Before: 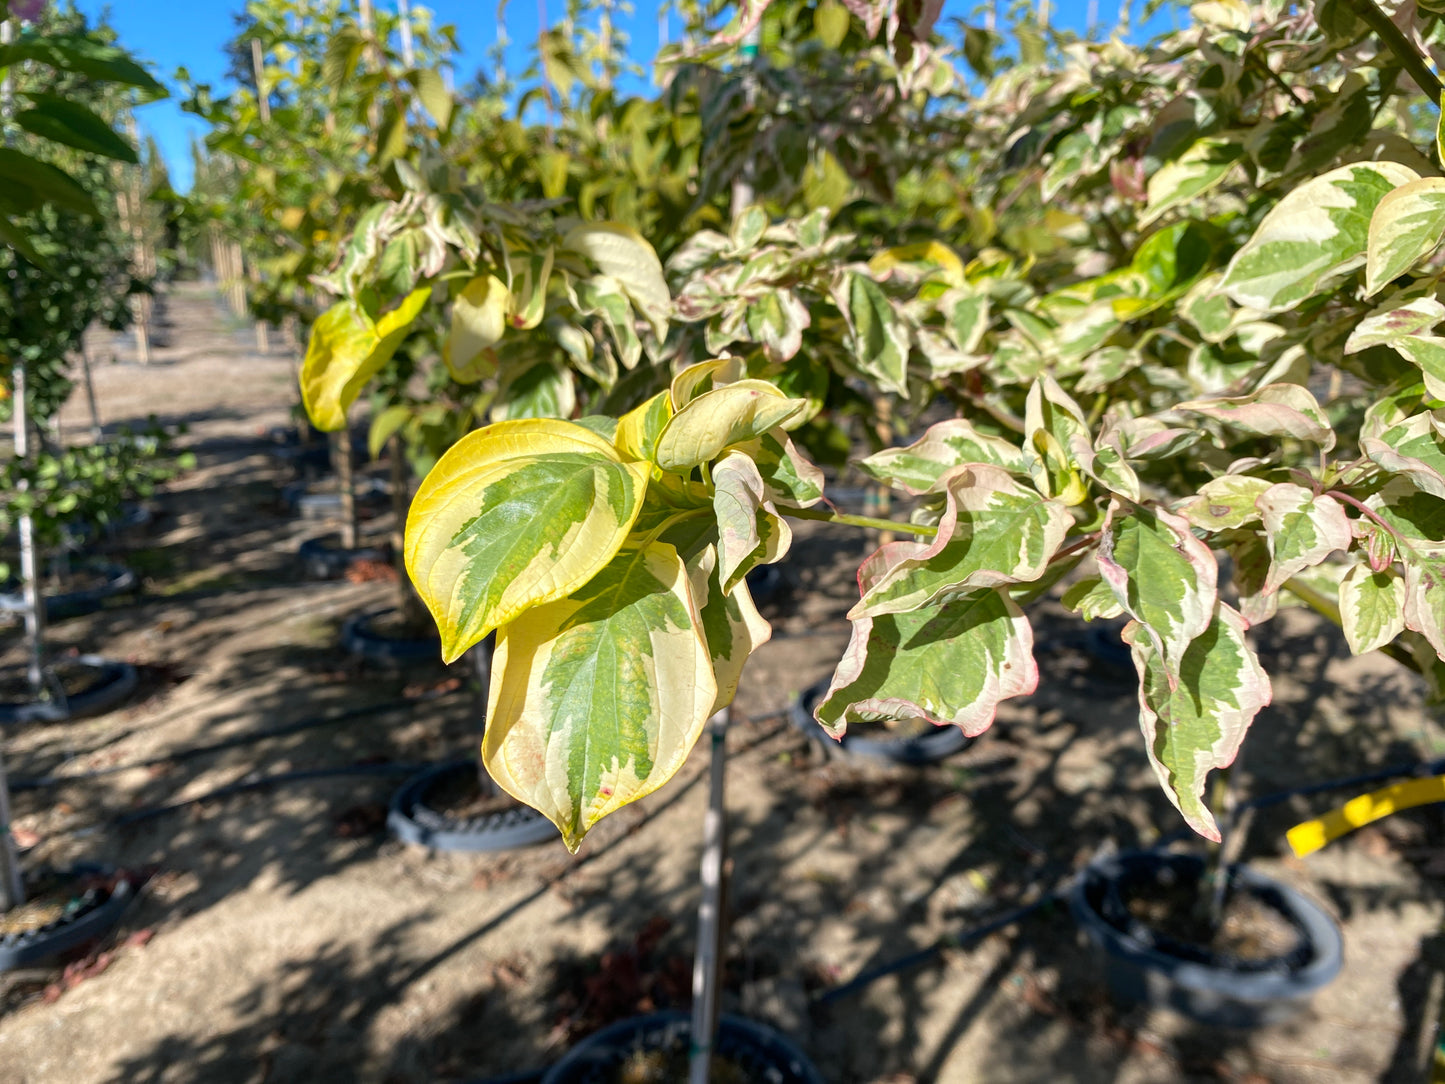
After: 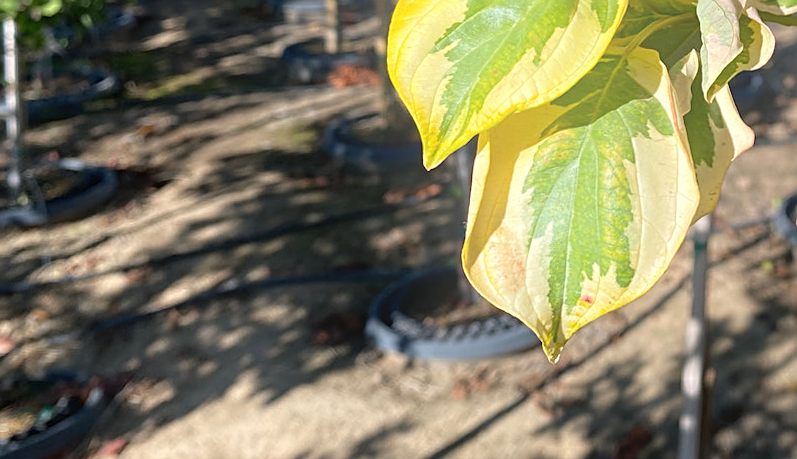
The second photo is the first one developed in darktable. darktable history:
crop: top 44.483%, right 43.593%, bottom 12.892%
sharpen: on, module defaults
bloom: size 16%, threshold 98%, strength 20%
rotate and perspective: rotation 0.226°, lens shift (vertical) -0.042, crop left 0.023, crop right 0.982, crop top 0.006, crop bottom 0.994
